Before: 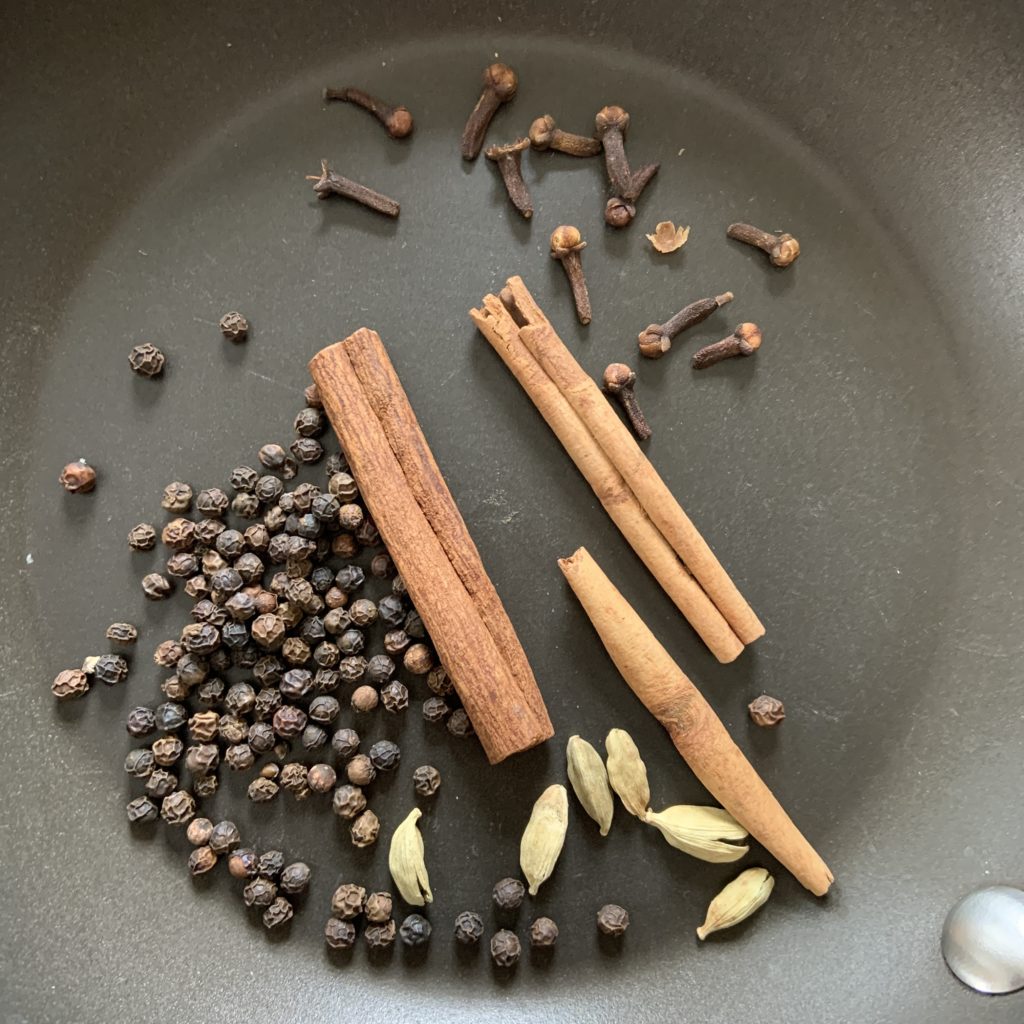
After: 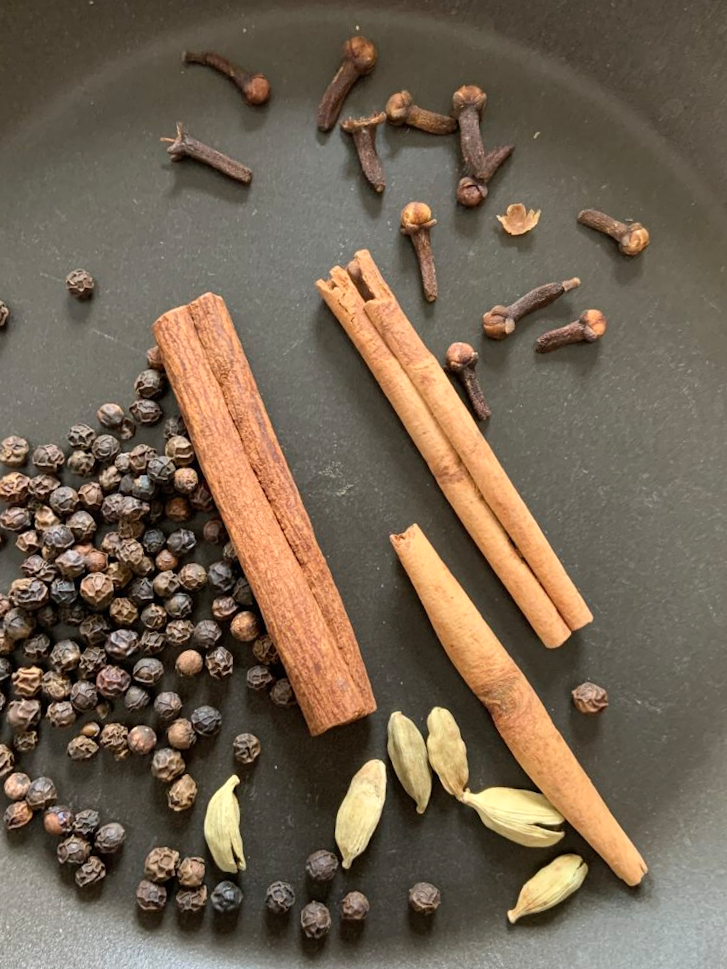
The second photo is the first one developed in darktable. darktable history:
levels: levels [0, 0.492, 0.984]
crop and rotate: angle -3.27°, left 14.277%, top 0.028%, right 10.766%, bottom 0.028%
